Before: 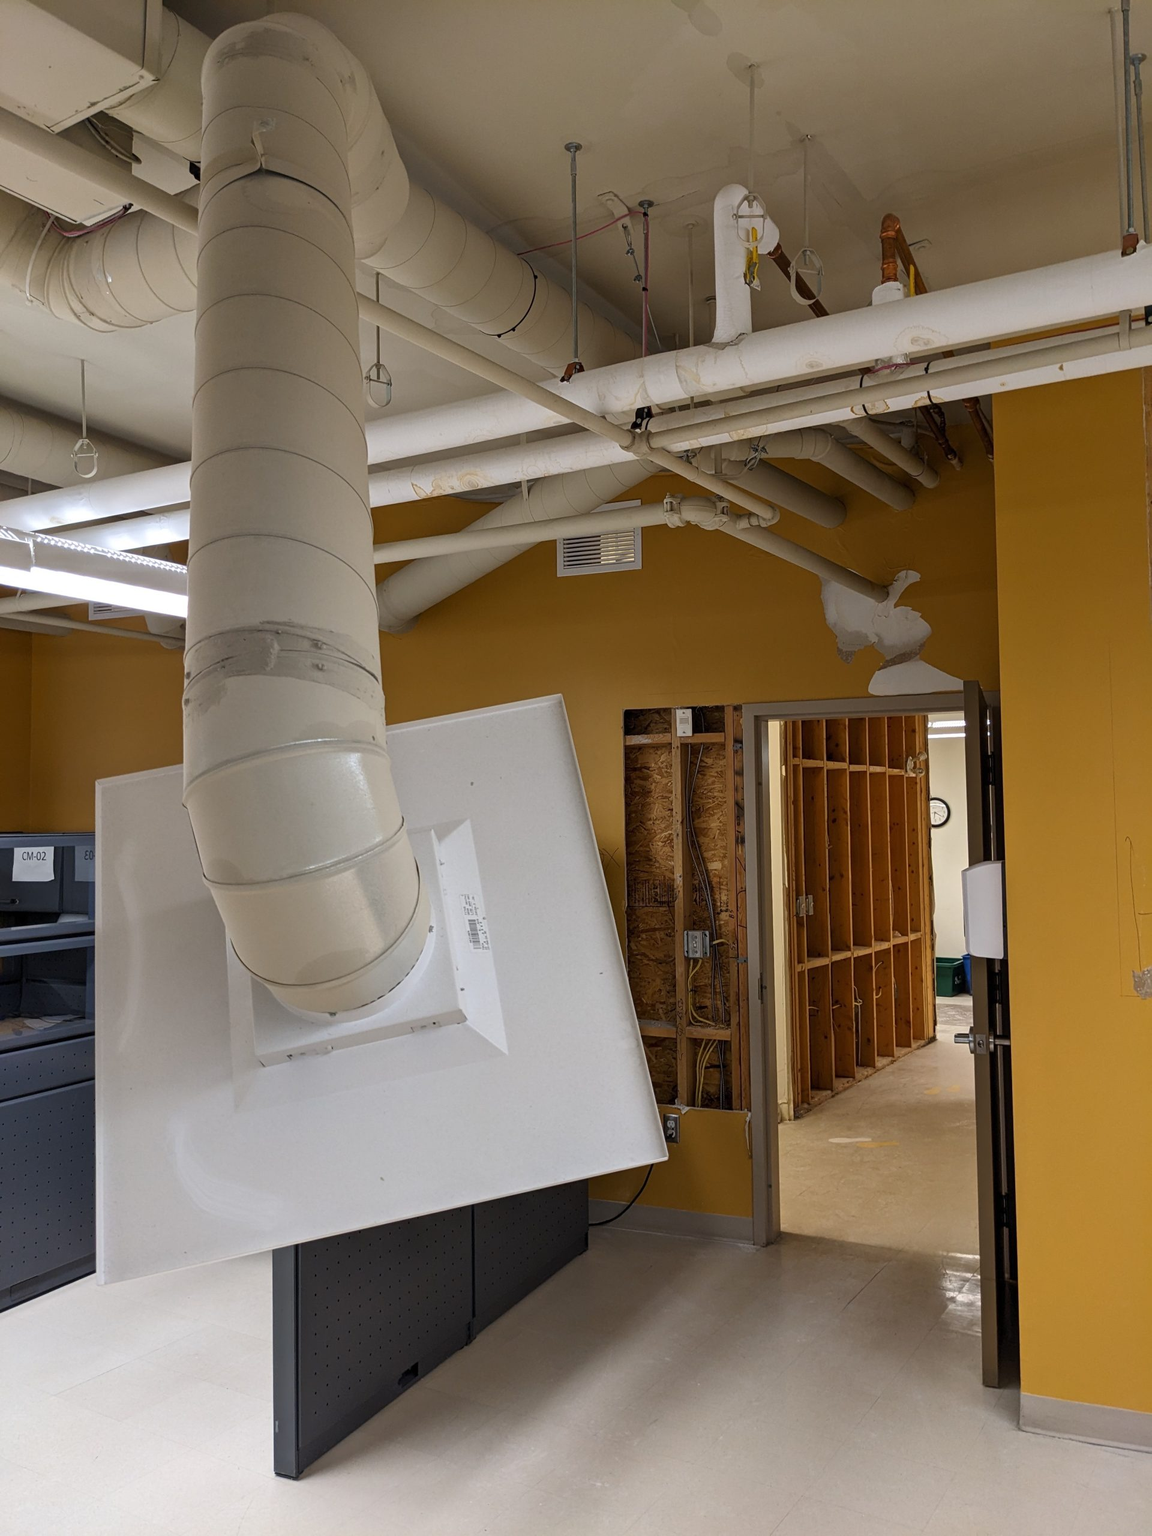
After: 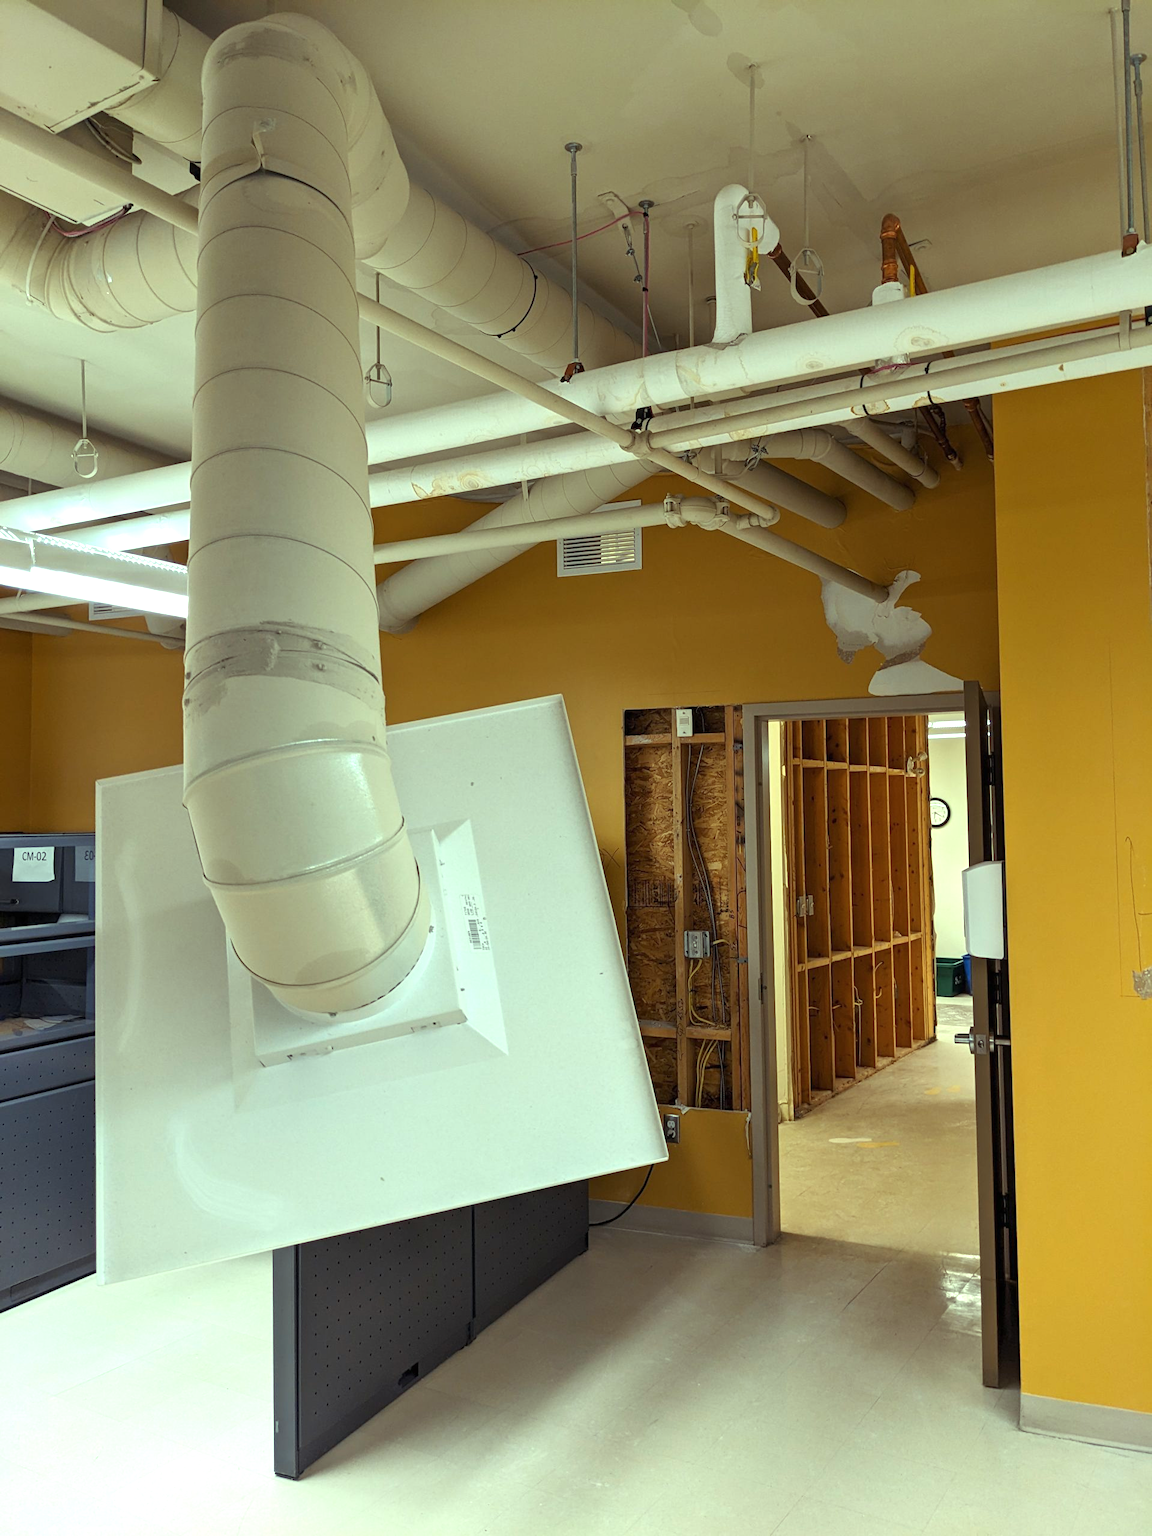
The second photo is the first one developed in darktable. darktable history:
color balance rgb: highlights gain › luminance 15.409%, highlights gain › chroma 6.916%, highlights gain › hue 127.4°, perceptual saturation grading › global saturation 0.41%, global vibrance 9.715%
exposure: black level correction 0, exposure 0.5 EV, compensate exposure bias true, compensate highlight preservation false
